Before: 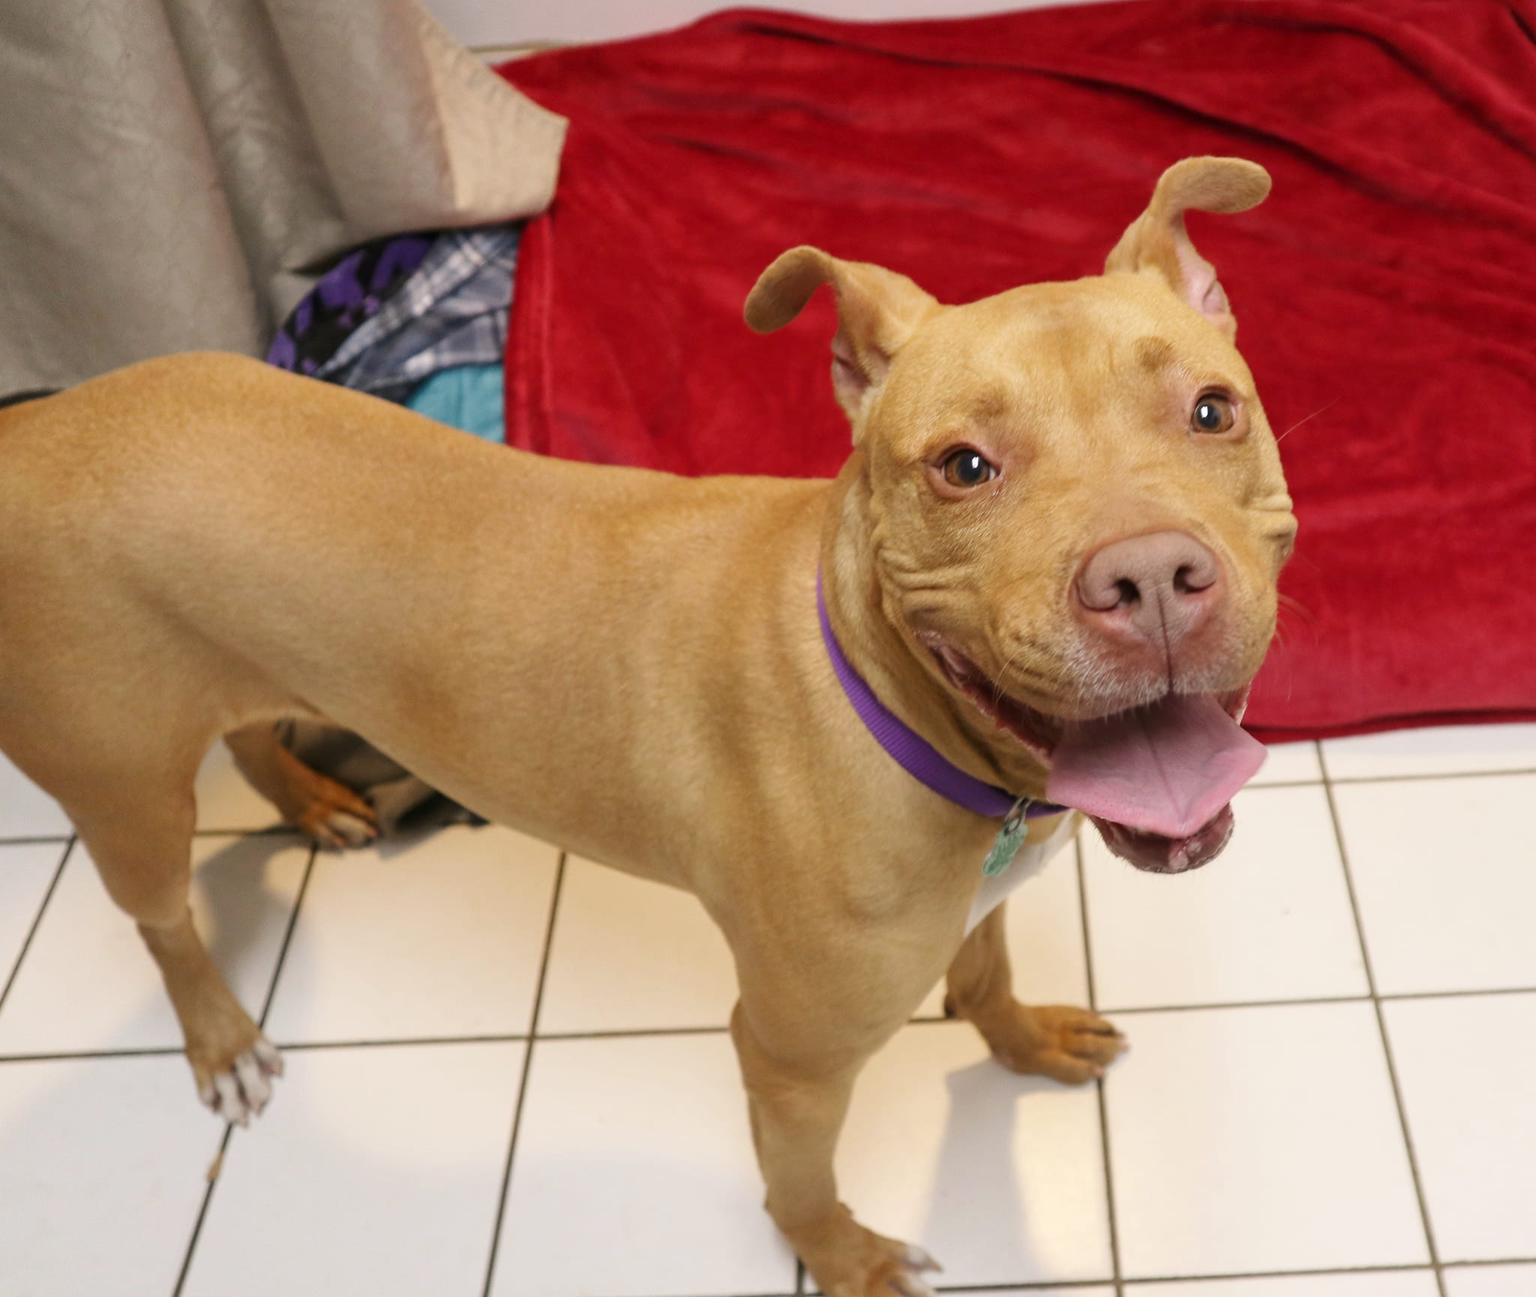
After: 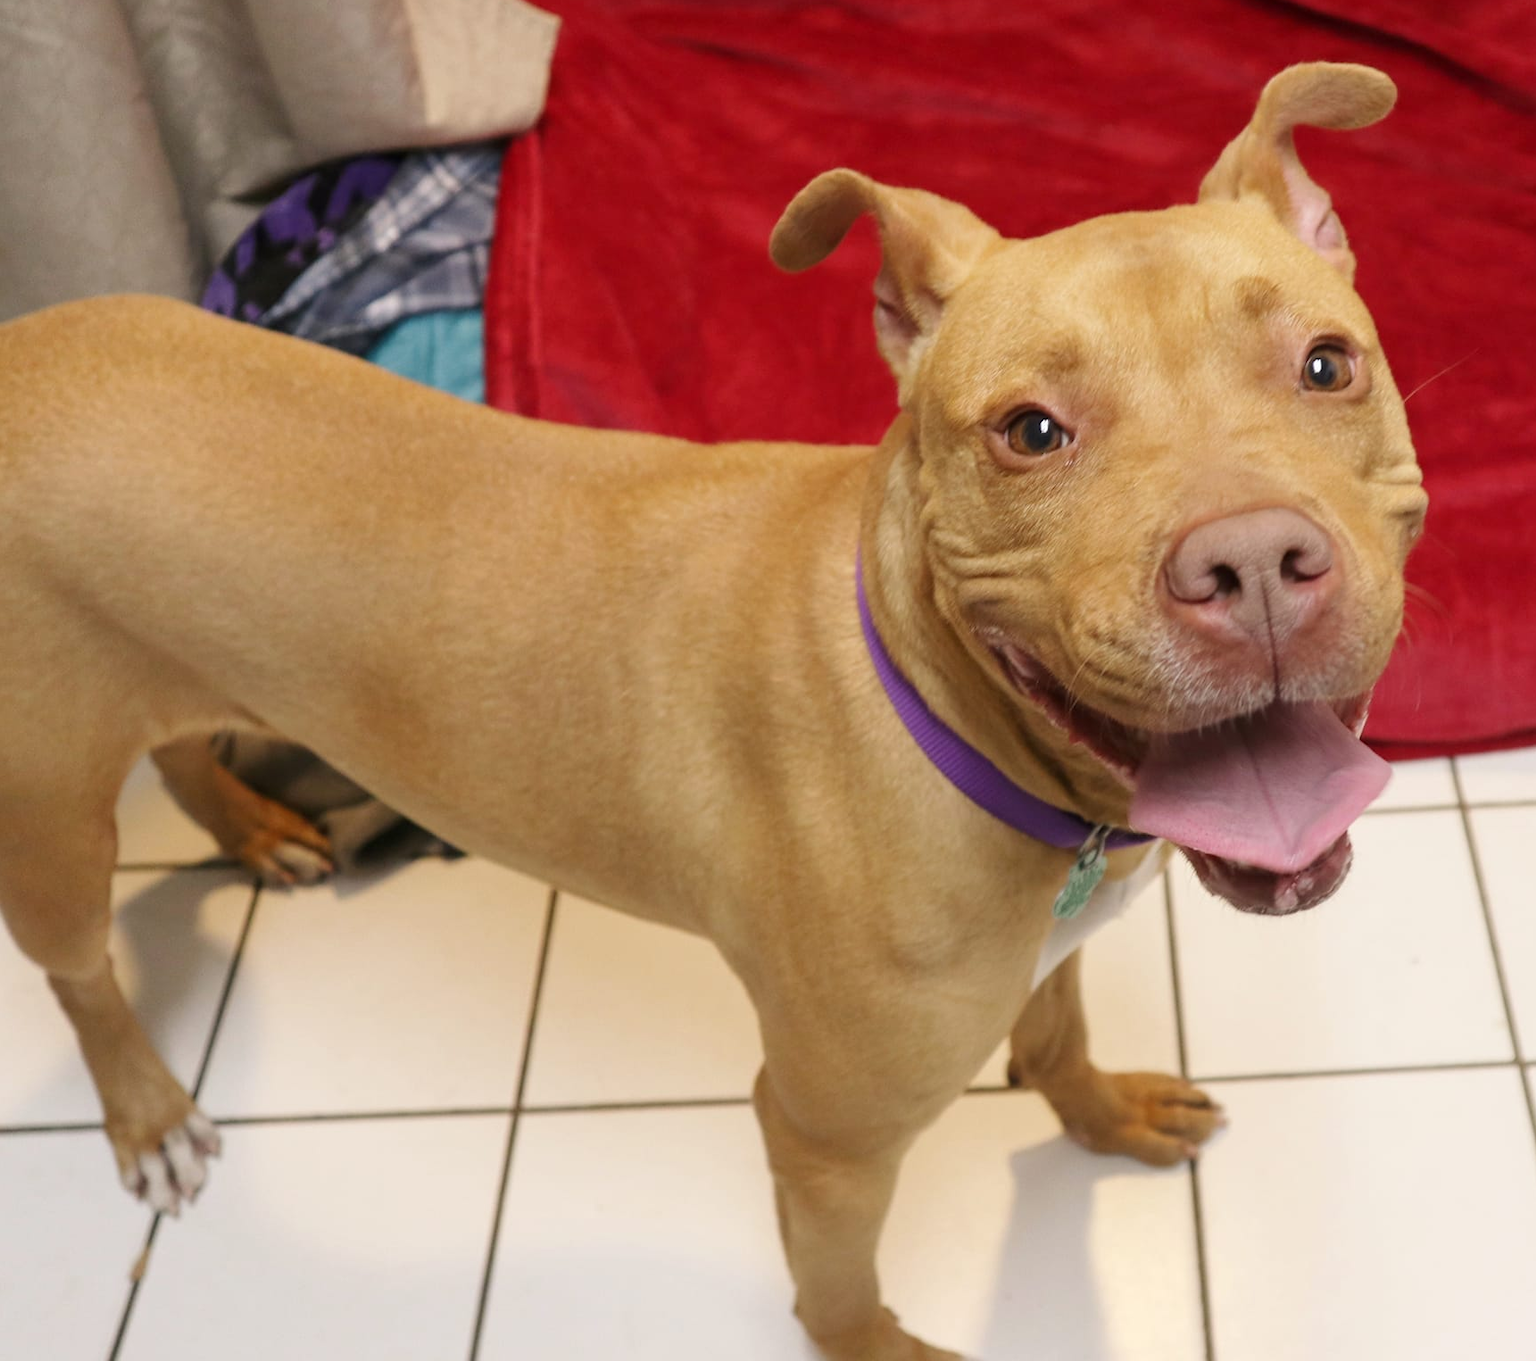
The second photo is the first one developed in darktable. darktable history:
crop: left 6.389%, top 8.075%, right 9.536%, bottom 3.609%
